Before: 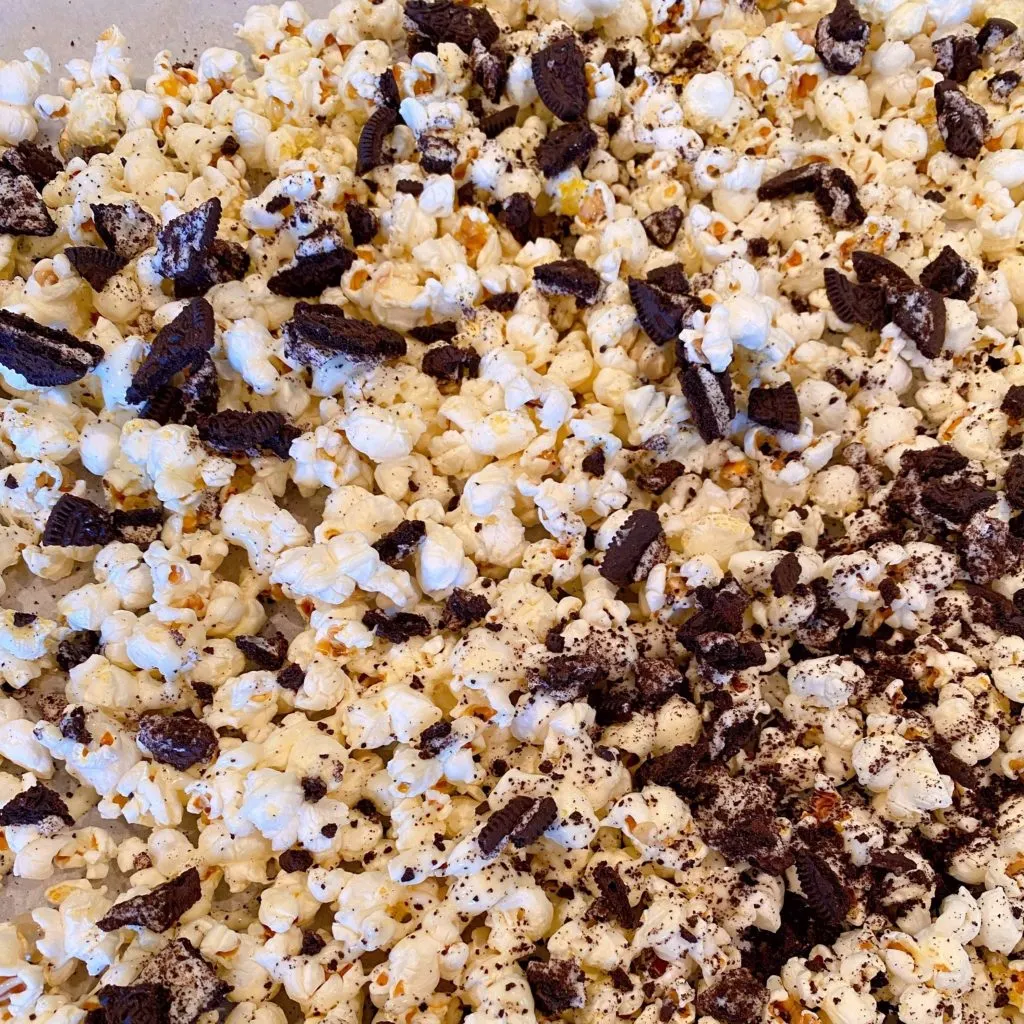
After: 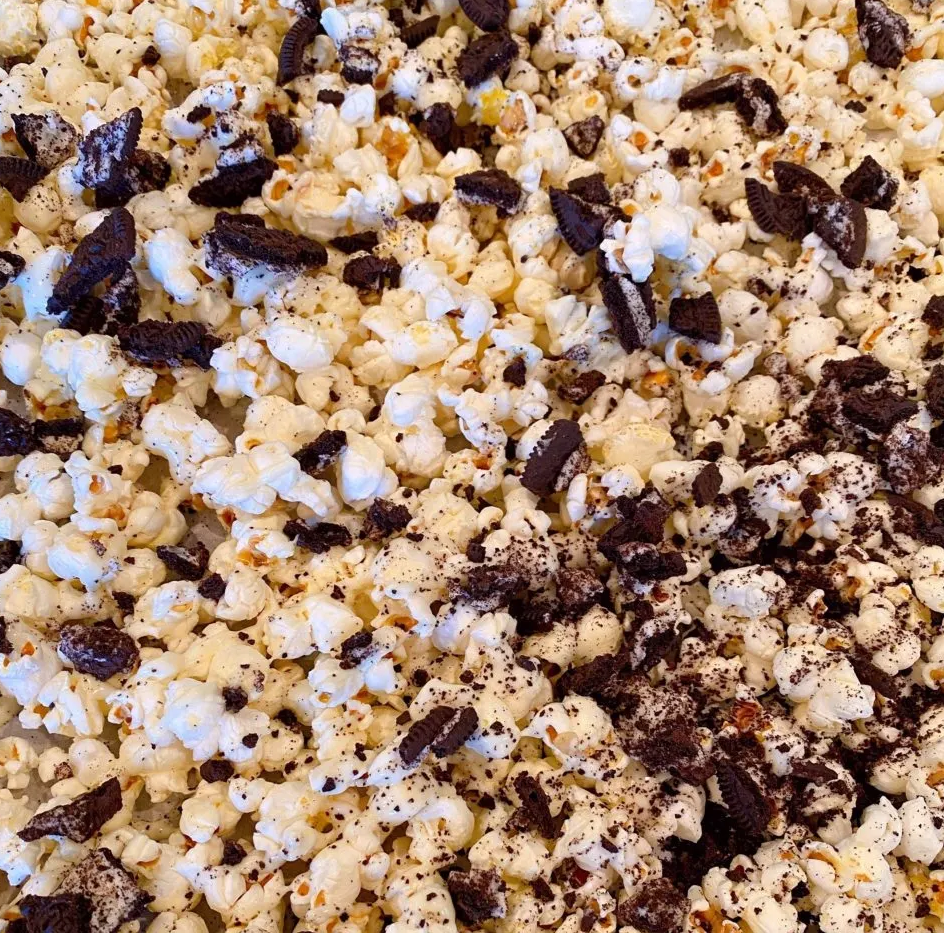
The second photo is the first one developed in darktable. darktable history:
crop and rotate: left 7.775%, top 8.799%
